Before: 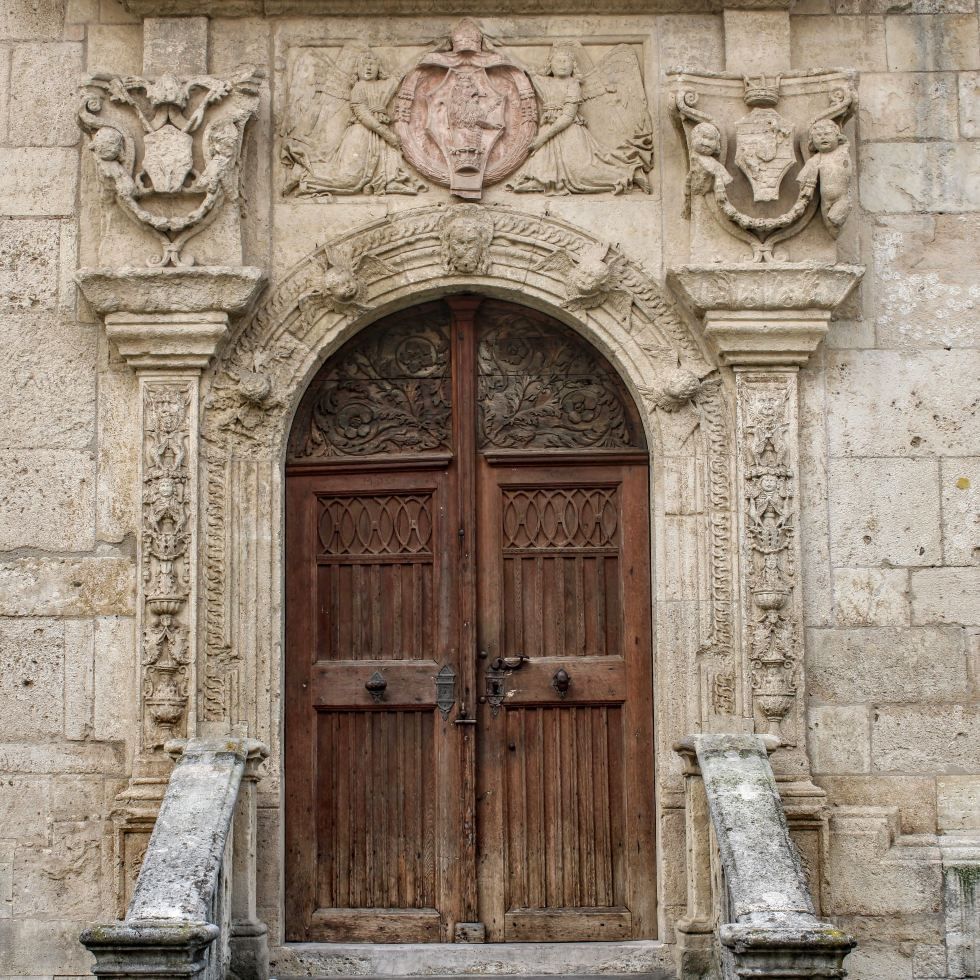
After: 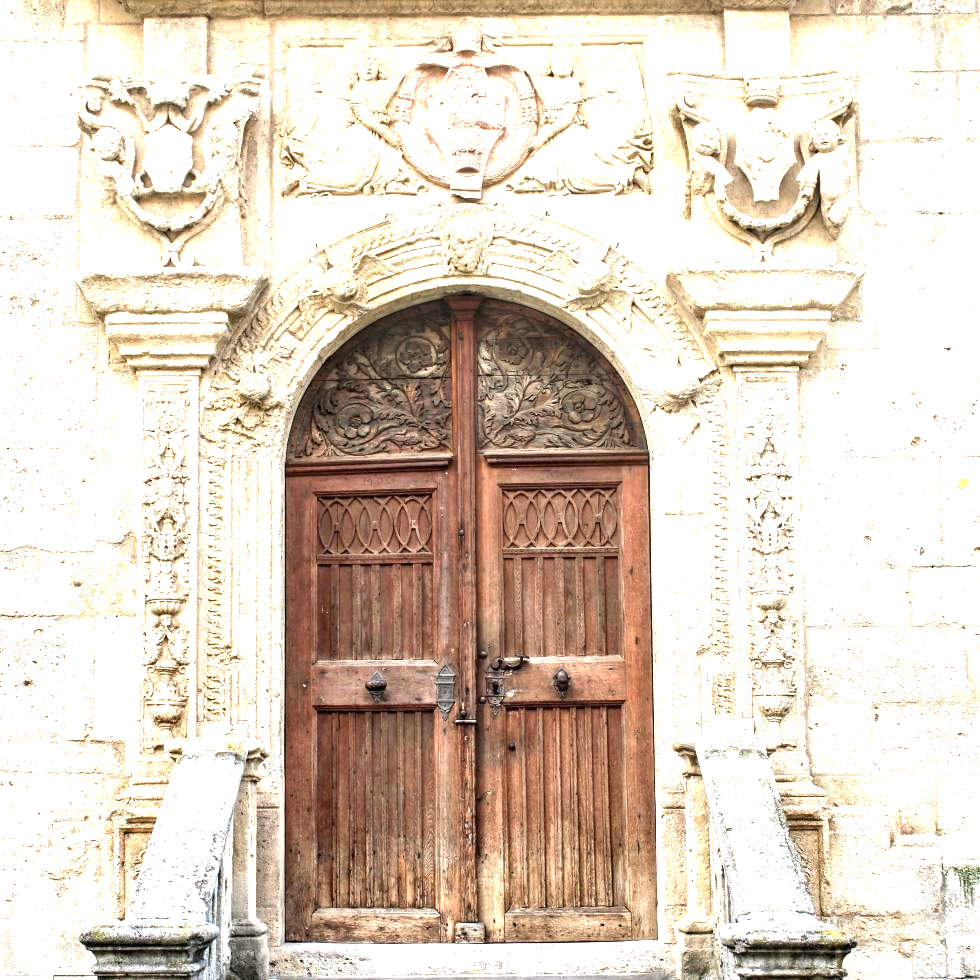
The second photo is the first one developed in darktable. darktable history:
exposure: black level correction 0, exposure 1.941 EV, compensate highlight preservation false
levels: levels [0.026, 0.507, 0.987]
